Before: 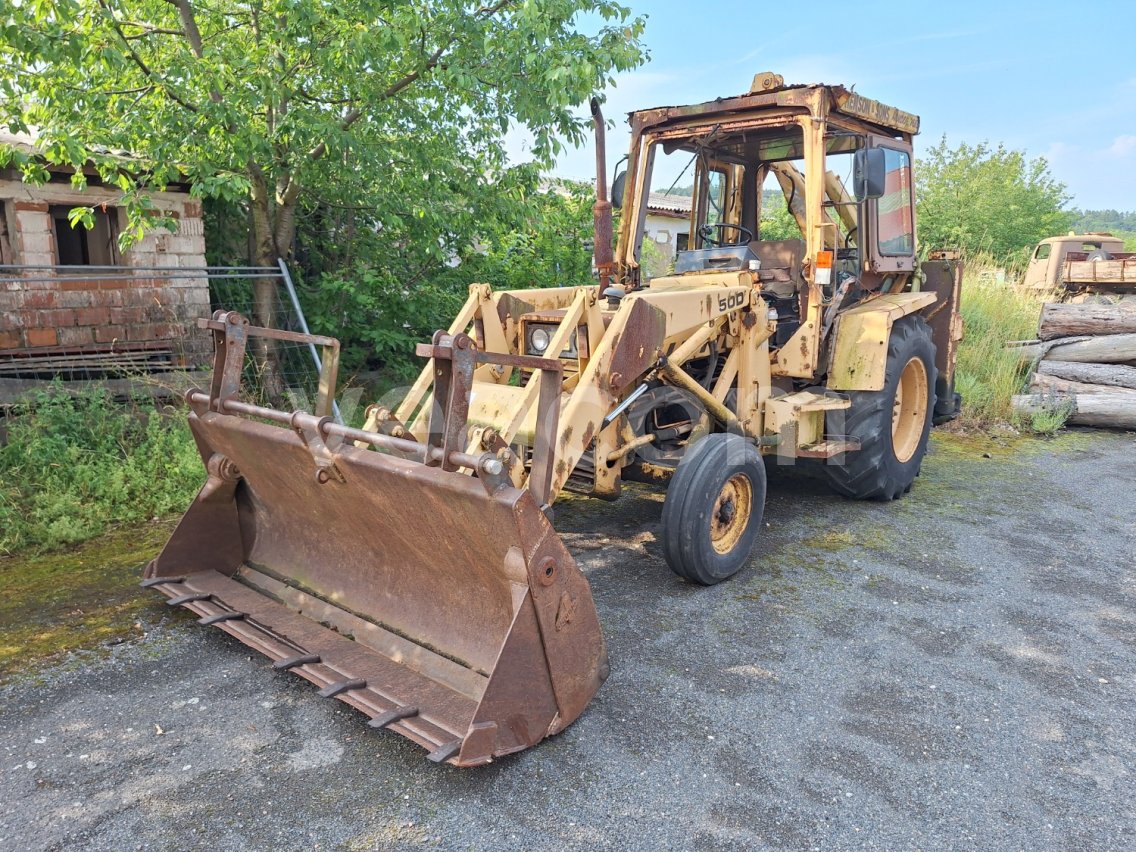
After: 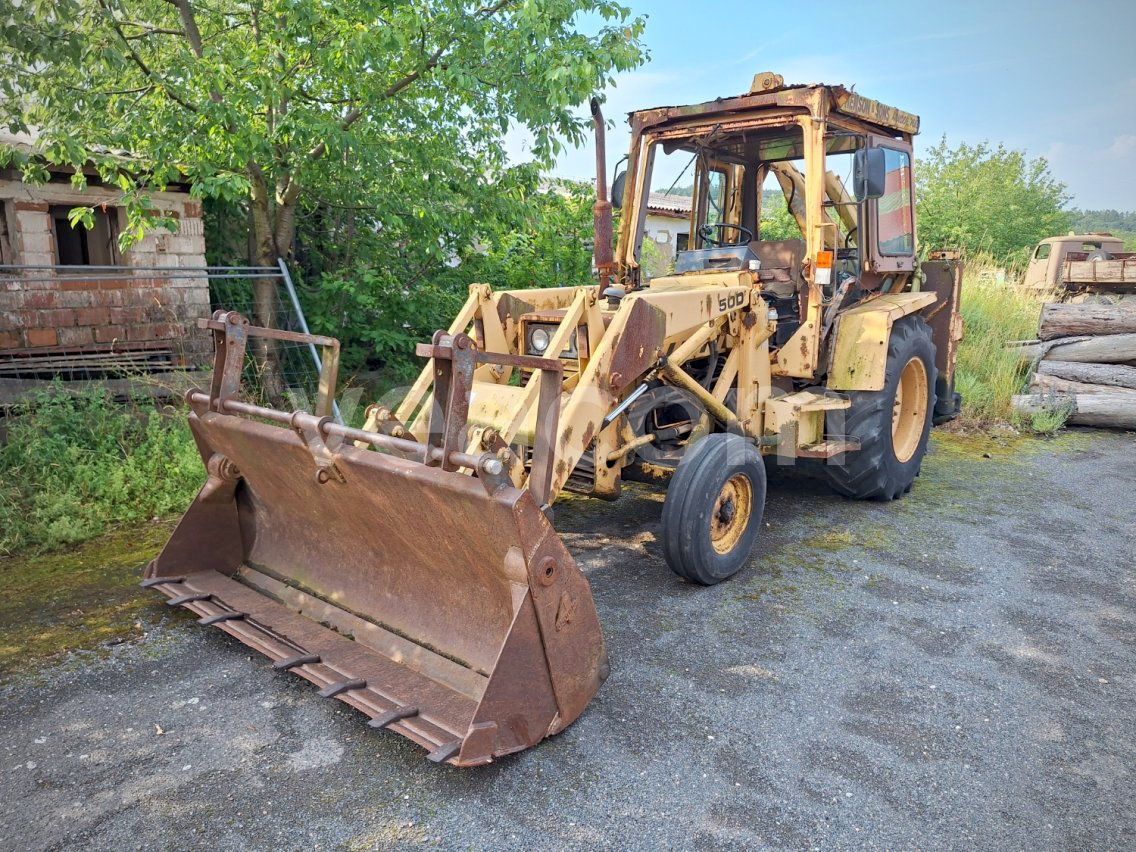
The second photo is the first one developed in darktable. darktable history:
vignetting: on, module defaults
color balance rgb: global offset › luminance -0.486%, perceptual saturation grading › global saturation 0.108%, global vibrance 20%
